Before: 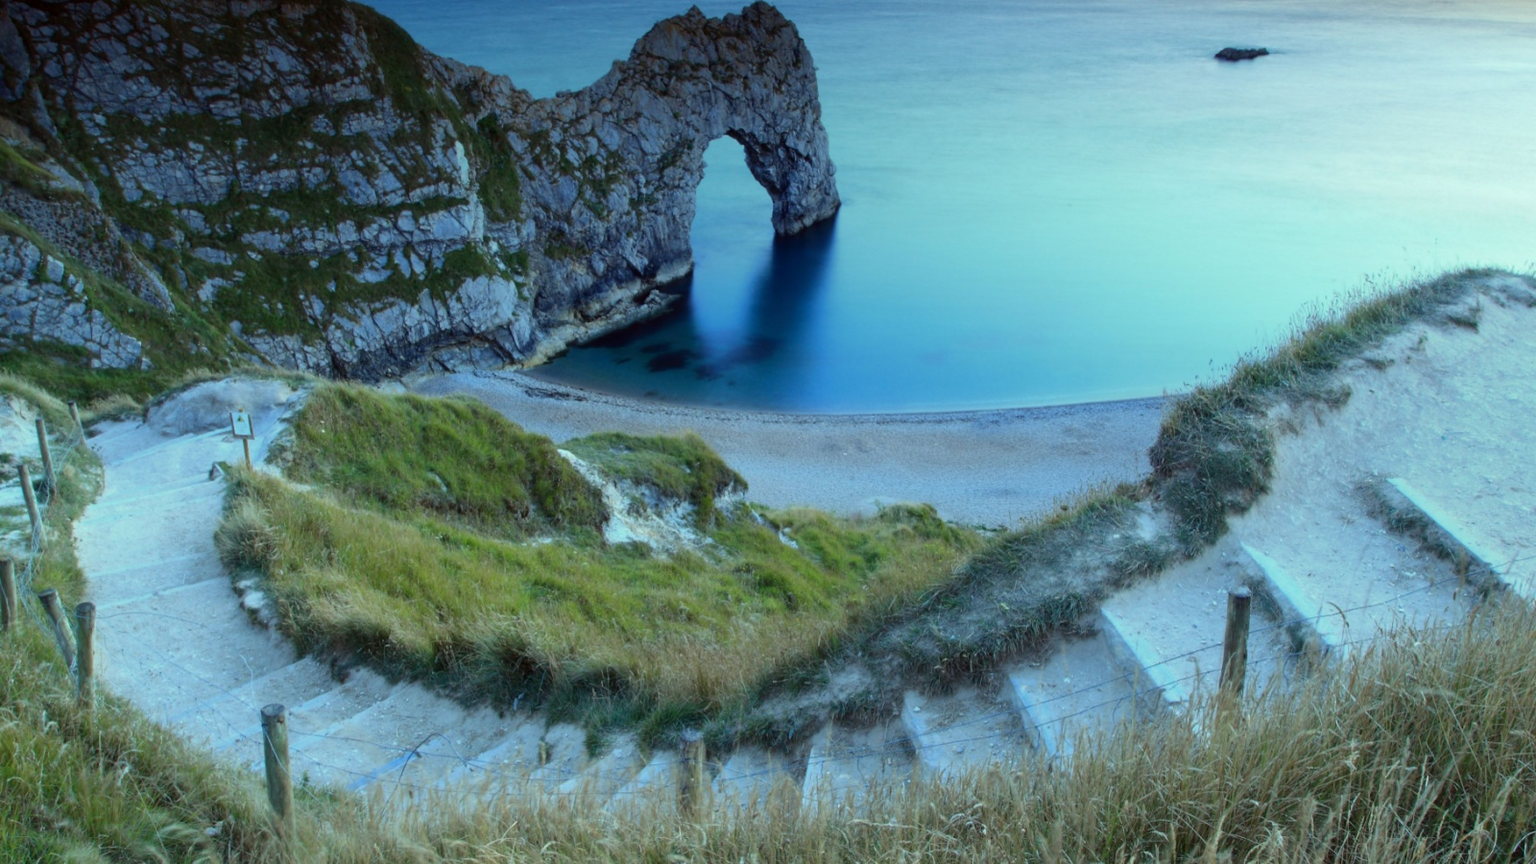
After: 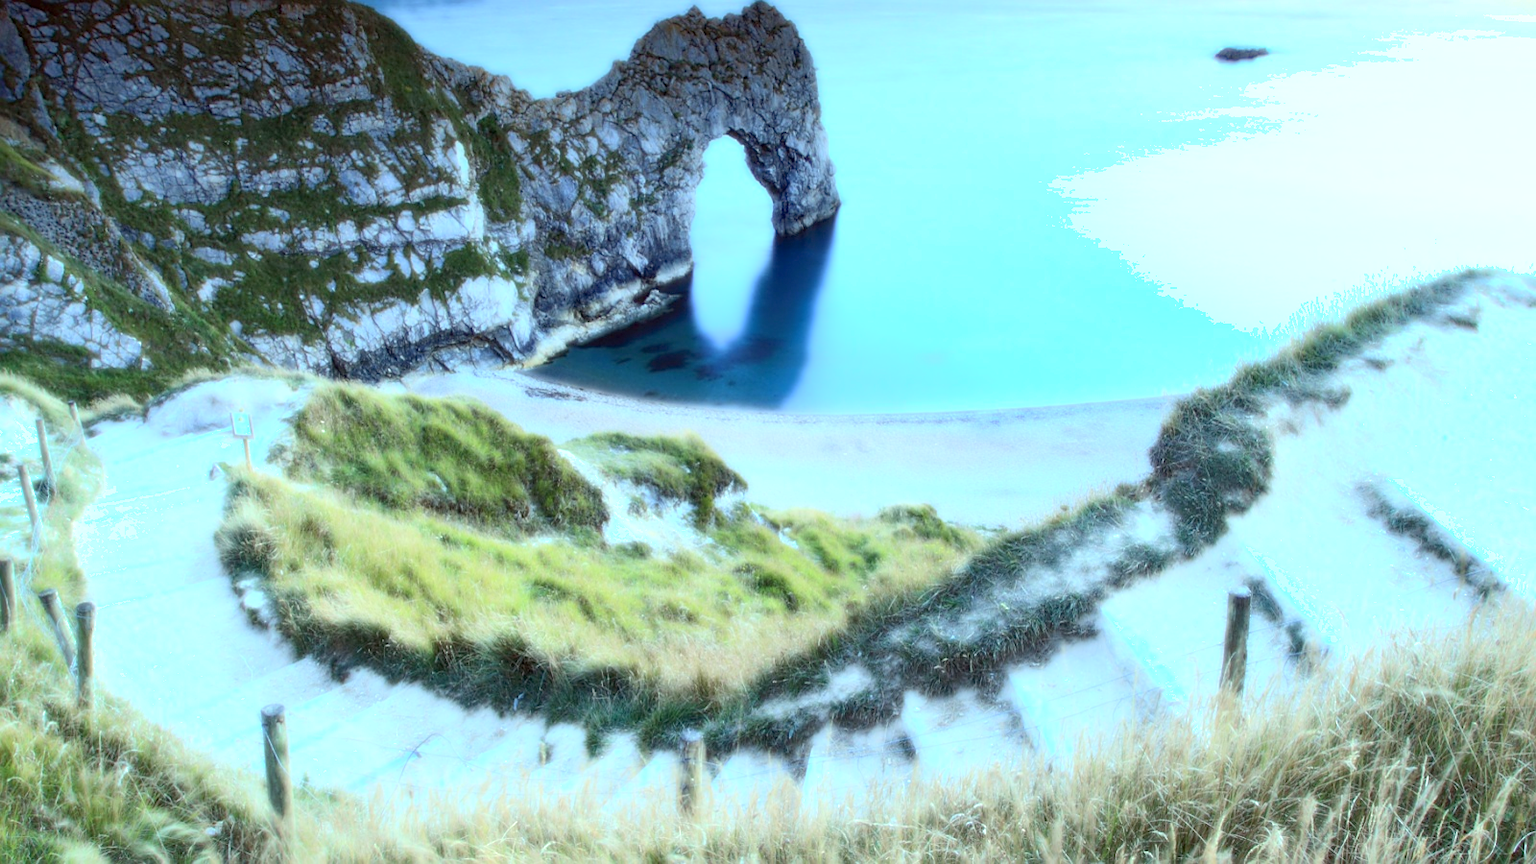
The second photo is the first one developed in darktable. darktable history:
bloom: size 0%, threshold 54.82%, strength 8.31%
shadows and highlights: on, module defaults
sharpen: on, module defaults
exposure: black level correction 0, exposure 0.7 EV, compensate exposure bias true, compensate highlight preservation false
